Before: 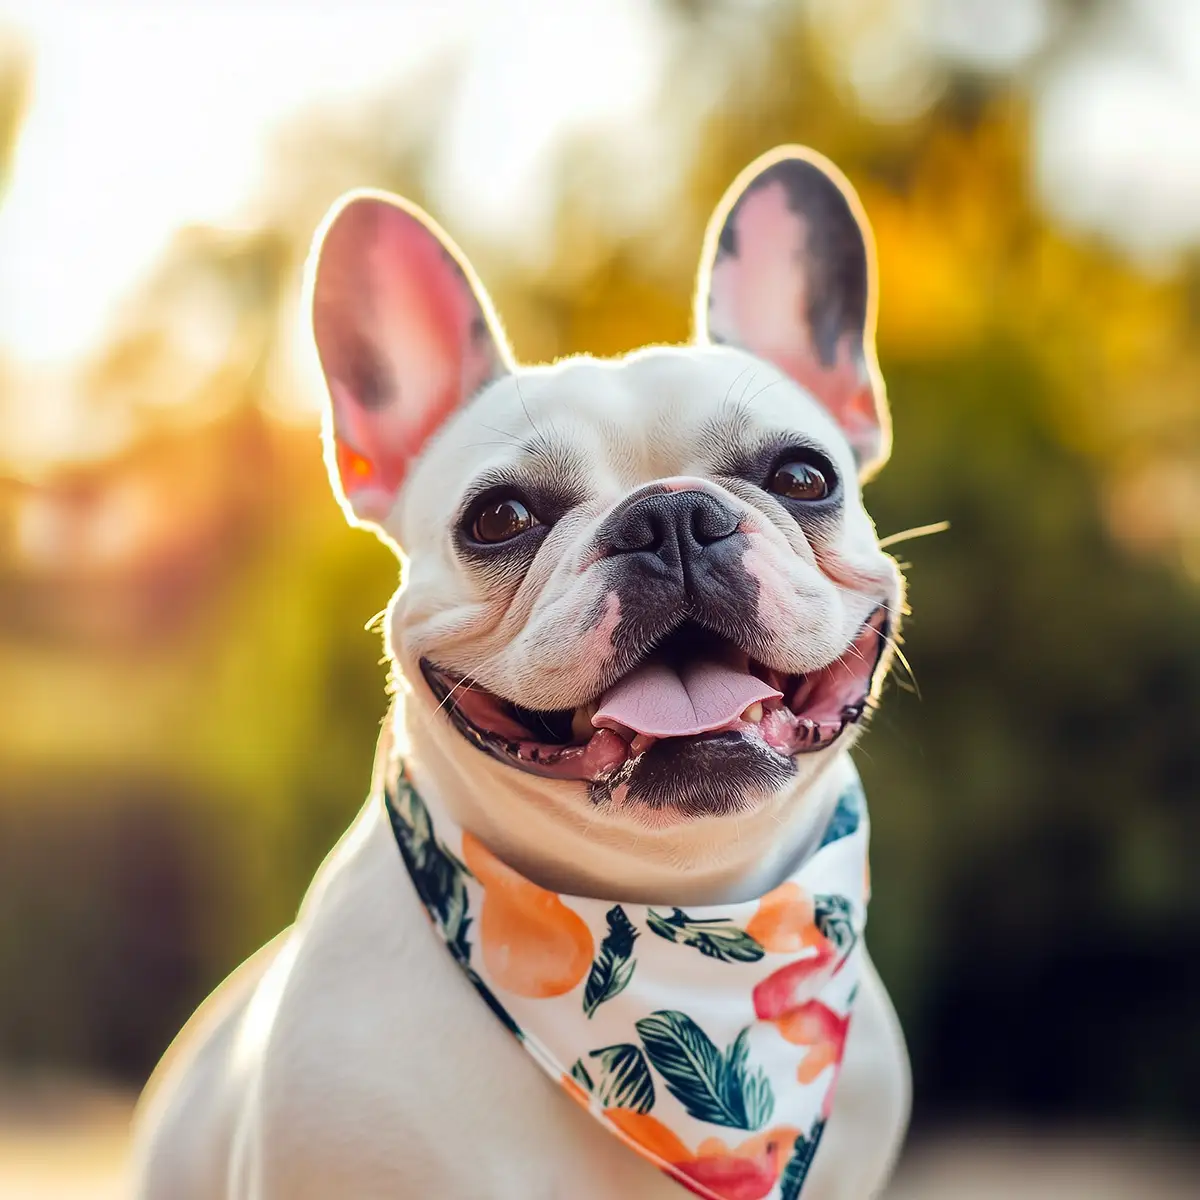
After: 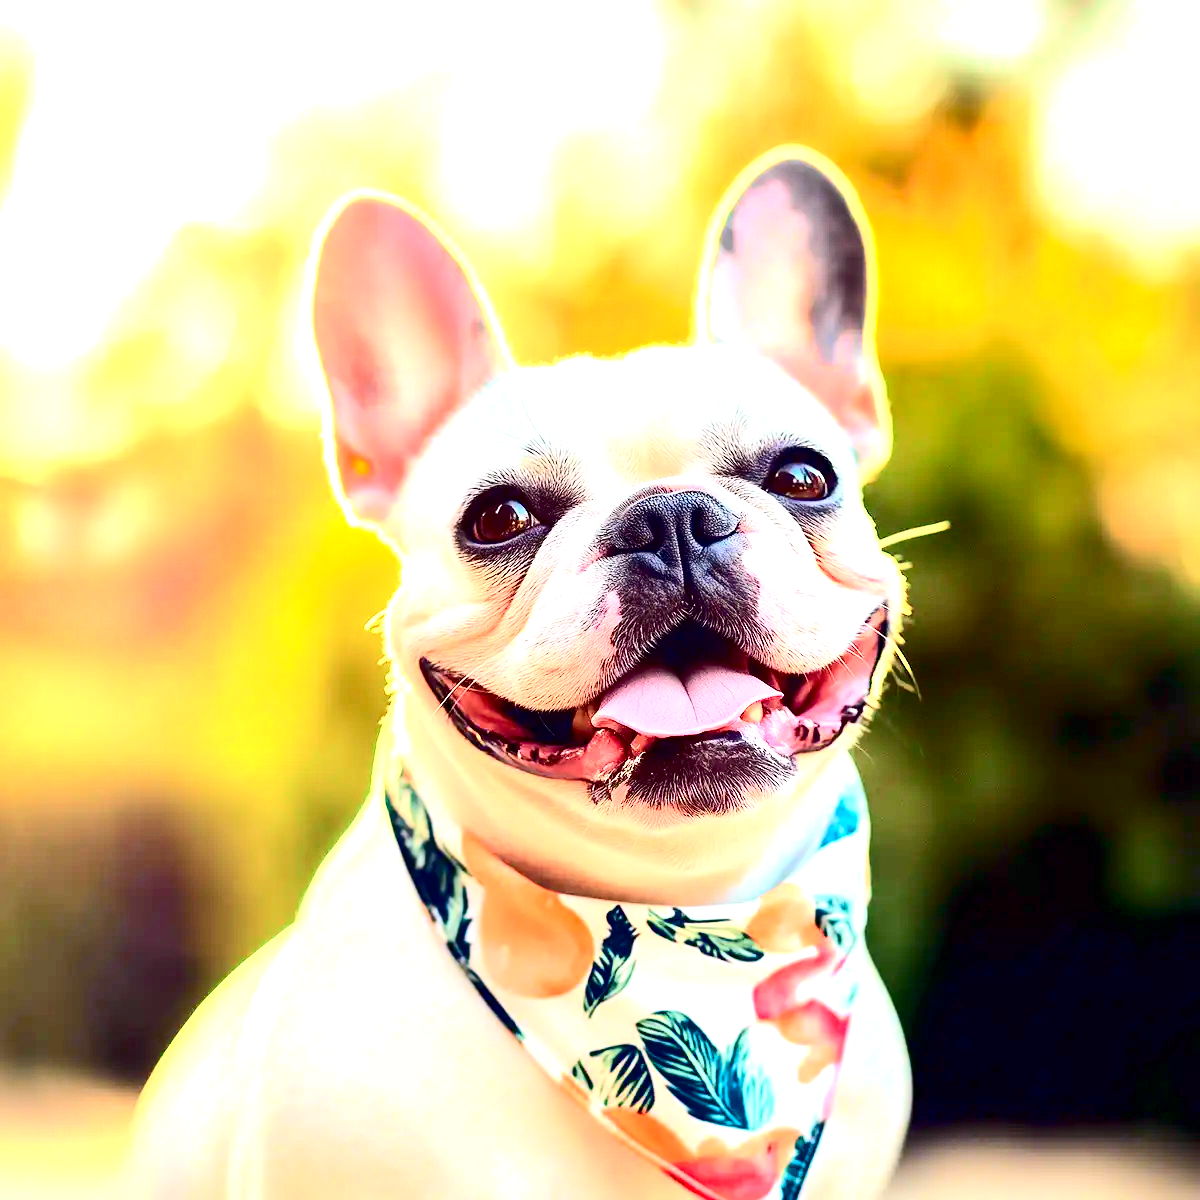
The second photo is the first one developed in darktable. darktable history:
tone equalizer: -8 EV -0.417 EV, -7 EV -0.389 EV, -6 EV -0.333 EV, -5 EV -0.222 EV, -3 EV 0.222 EV, -2 EV 0.333 EV, -1 EV 0.389 EV, +0 EV 0.417 EV, edges refinement/feathering 500, mask exposure compensation -1.57 EV, preserve details no
exposure: black level correction 0.01, exposure 1 EV, compensate highlight preservation false
tone curve: curves: ch0 [(0, 0.003) (0.044, 0.032) (0.12, 0.089) (0.197, 0.168) (0.281, 0.273) (0.468, 0.548) (0.588, 0.71) (0.701, 0.815) (0.86, 0.922) (1, 0.982)]; ch1 [(0, 0) (0.247, 0.215) (0.433, 0.382) (0.466, 0.426) (0.493, 0.481) (0.501, 0.5) (0.517, 0.524) (0.557, 0.582) (0.598, 0.651) (0.671, 0.735) (0.796, 0.85) (1, 1)]; ch2 [(0, 0) (0.249, 0.216) (0.357, 0.317) (0.448, 0.432) (0.478, 0.492) (0.498, 0.499) (0.517, 0.53) (0.537, 0.57) (0.569, 0.623) (0.61, 0.663) (0.706, 0.75) (0.808, 0.809) (0.991, 0.968)], color space Lab, independent channels, preserve colors none
